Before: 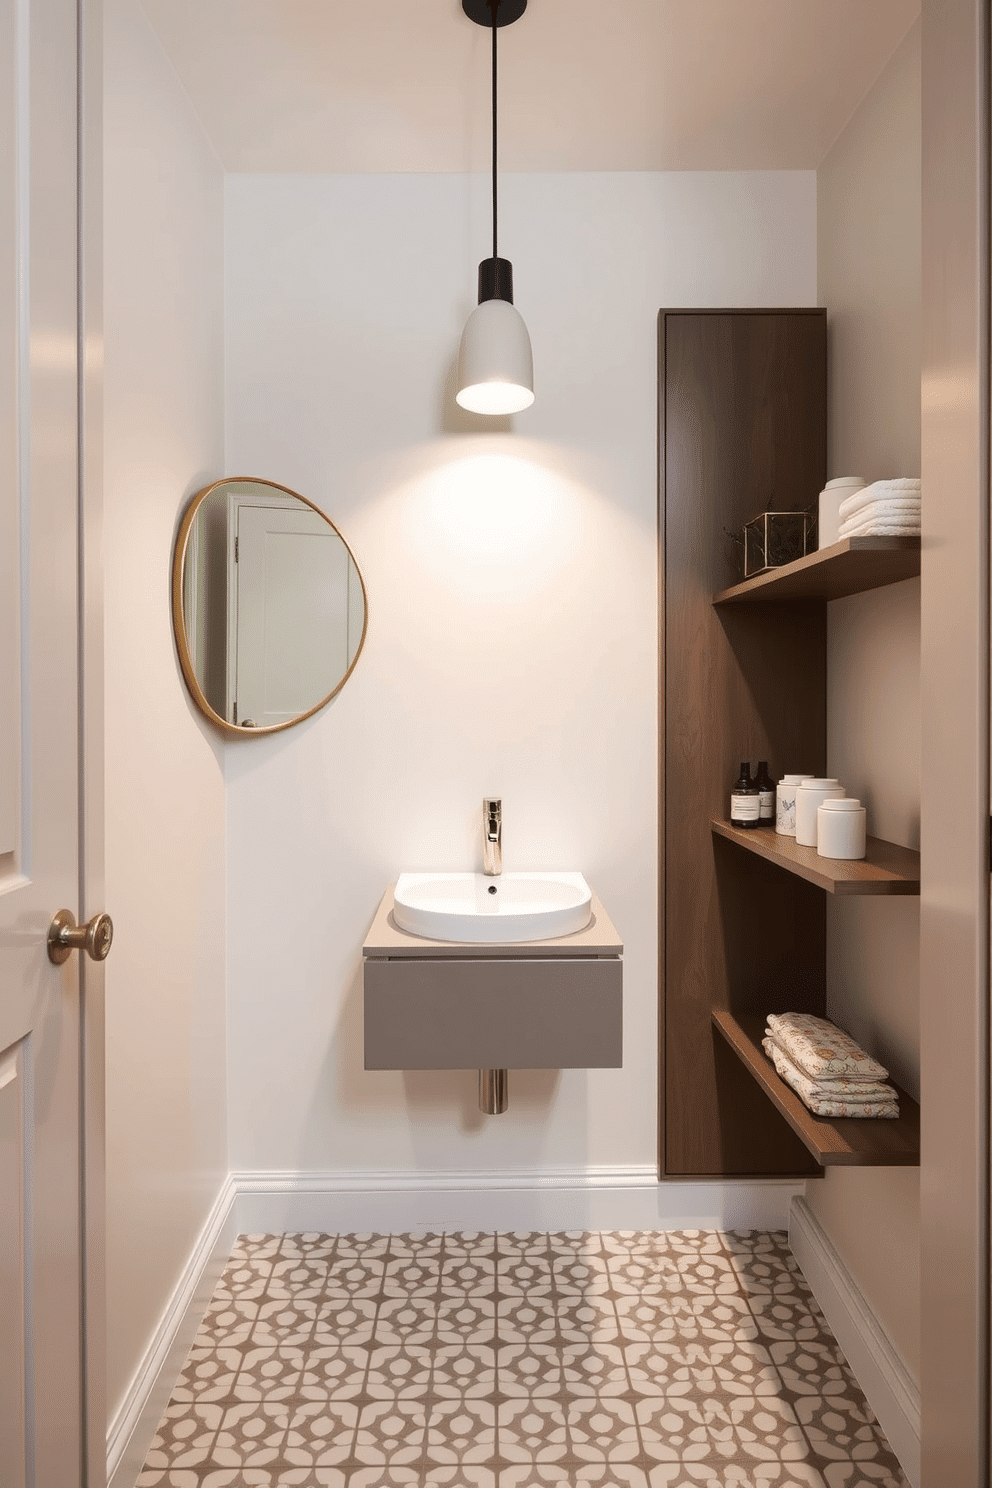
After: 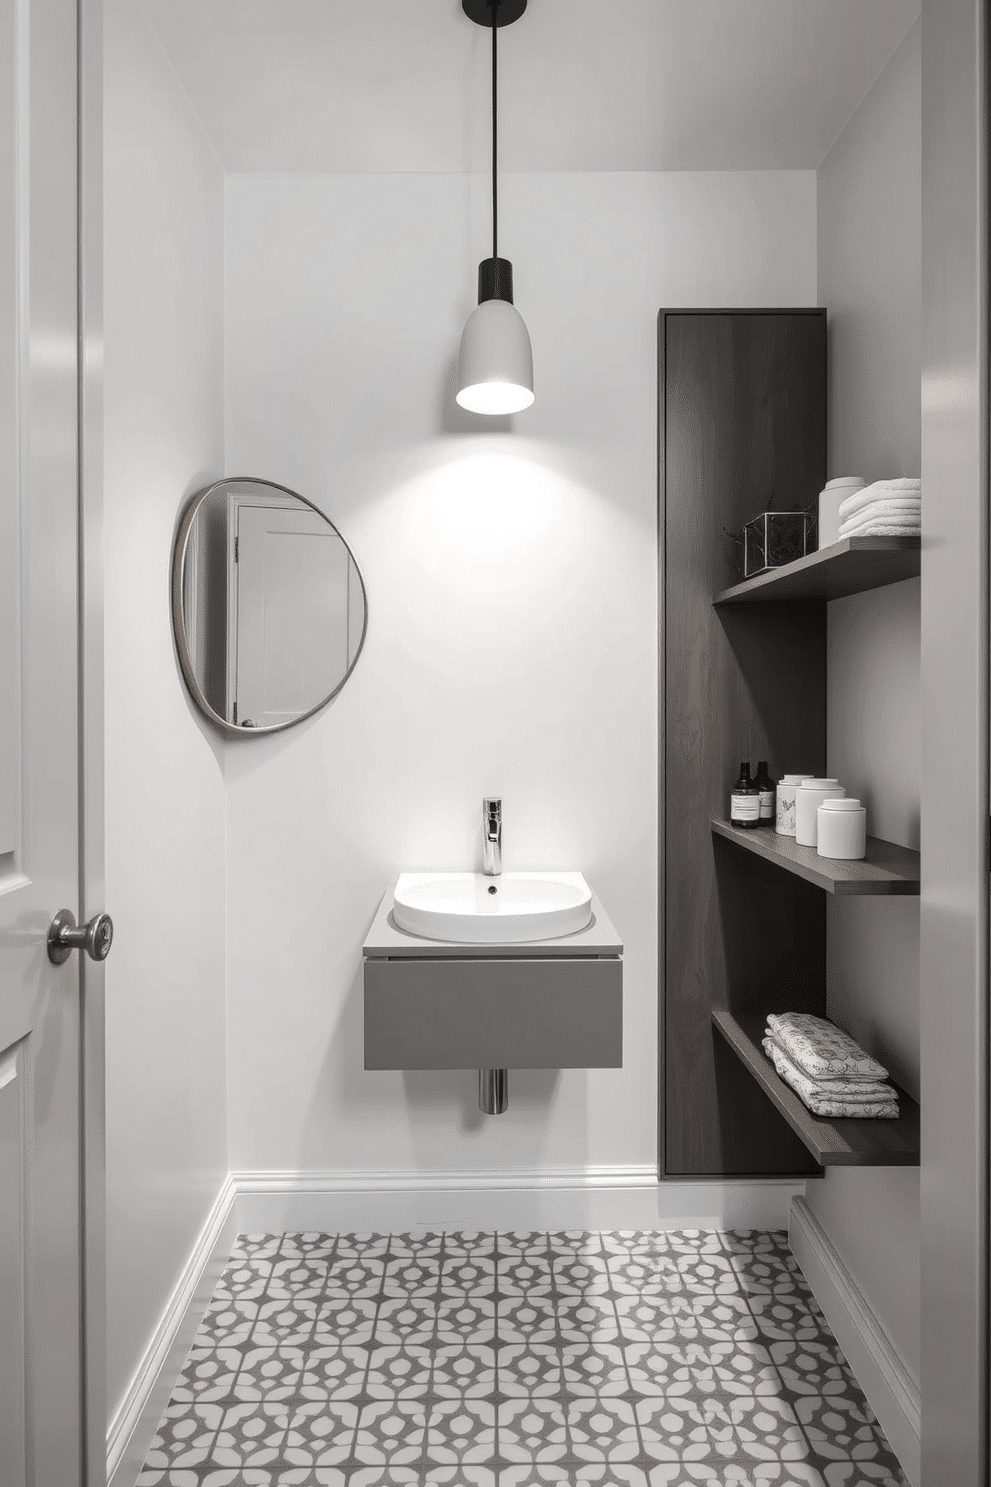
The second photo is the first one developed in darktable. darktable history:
color correction: highlights b* 0.05, saturation 0.148
crop and rotate: left 0.088%, bottom 0.01%
local contrast: on, module defaults
